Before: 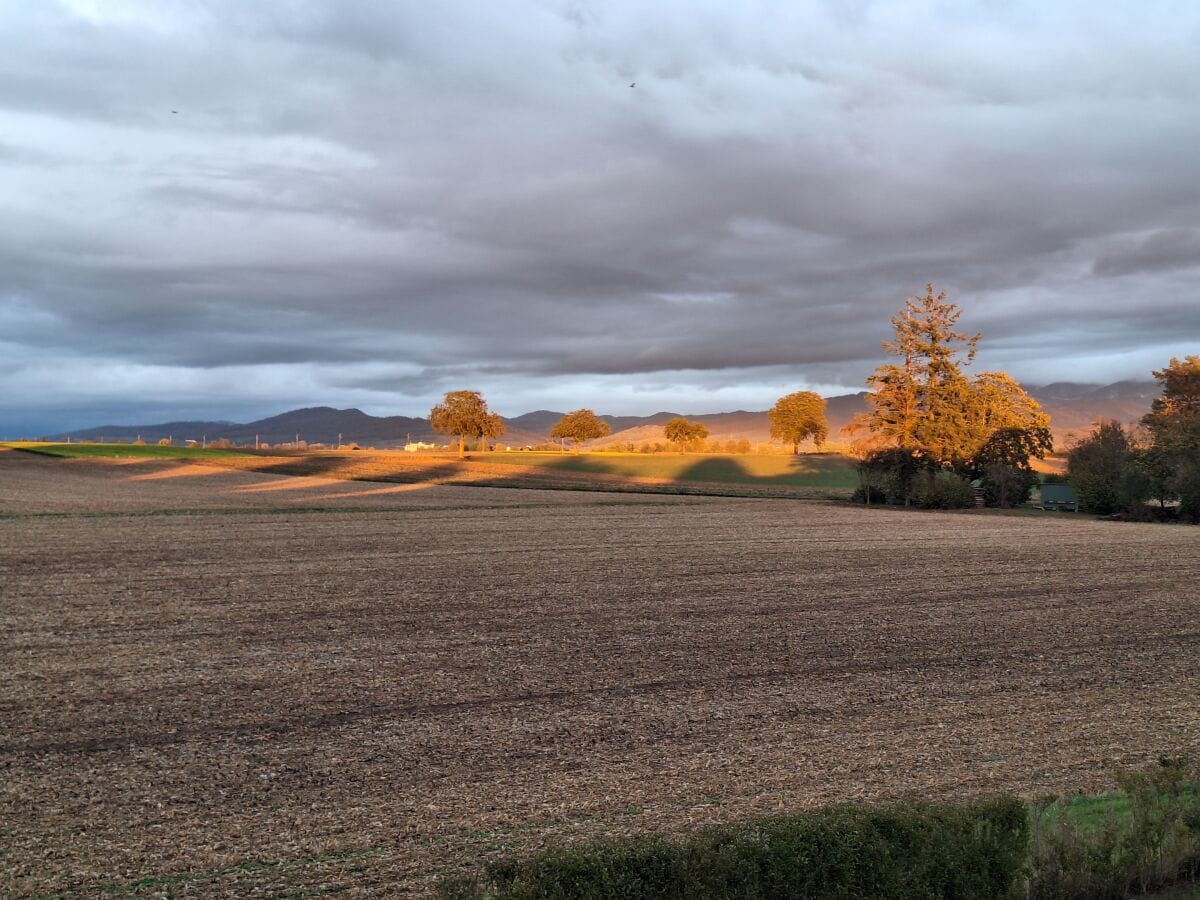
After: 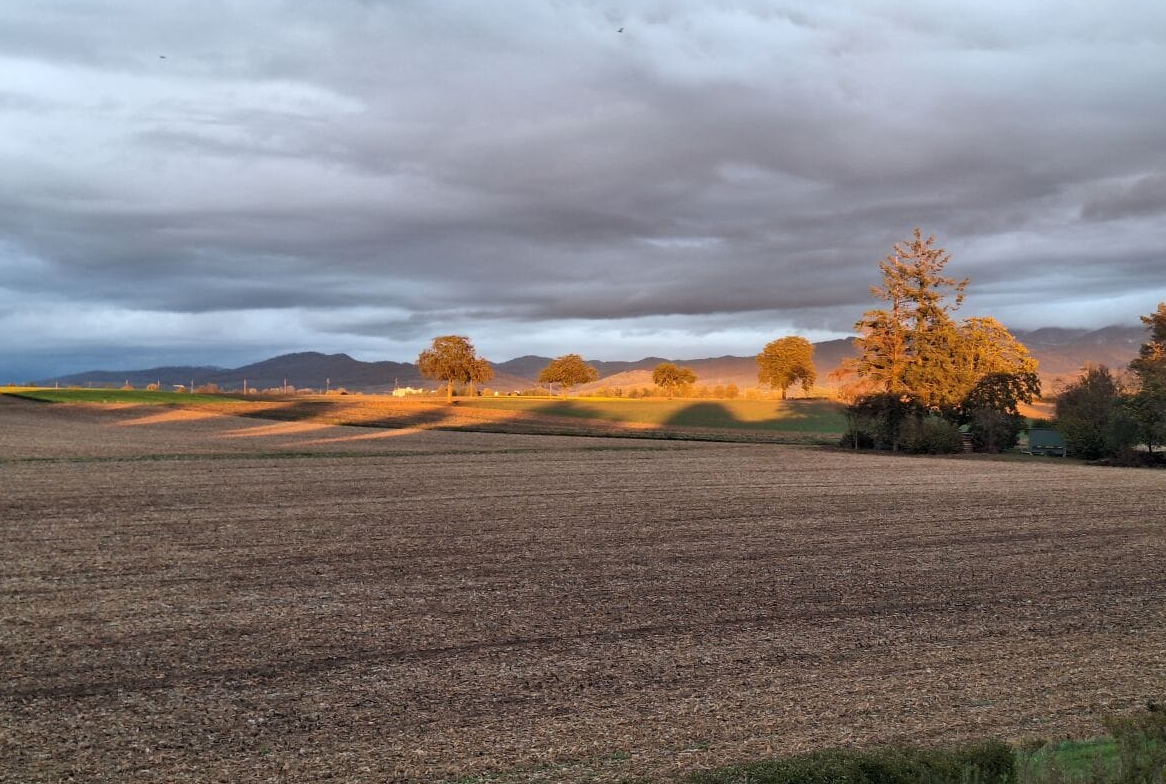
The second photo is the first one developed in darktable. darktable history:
crop: left 1.077%, top 6.147%, right 1.739%, bottom 6.677%
